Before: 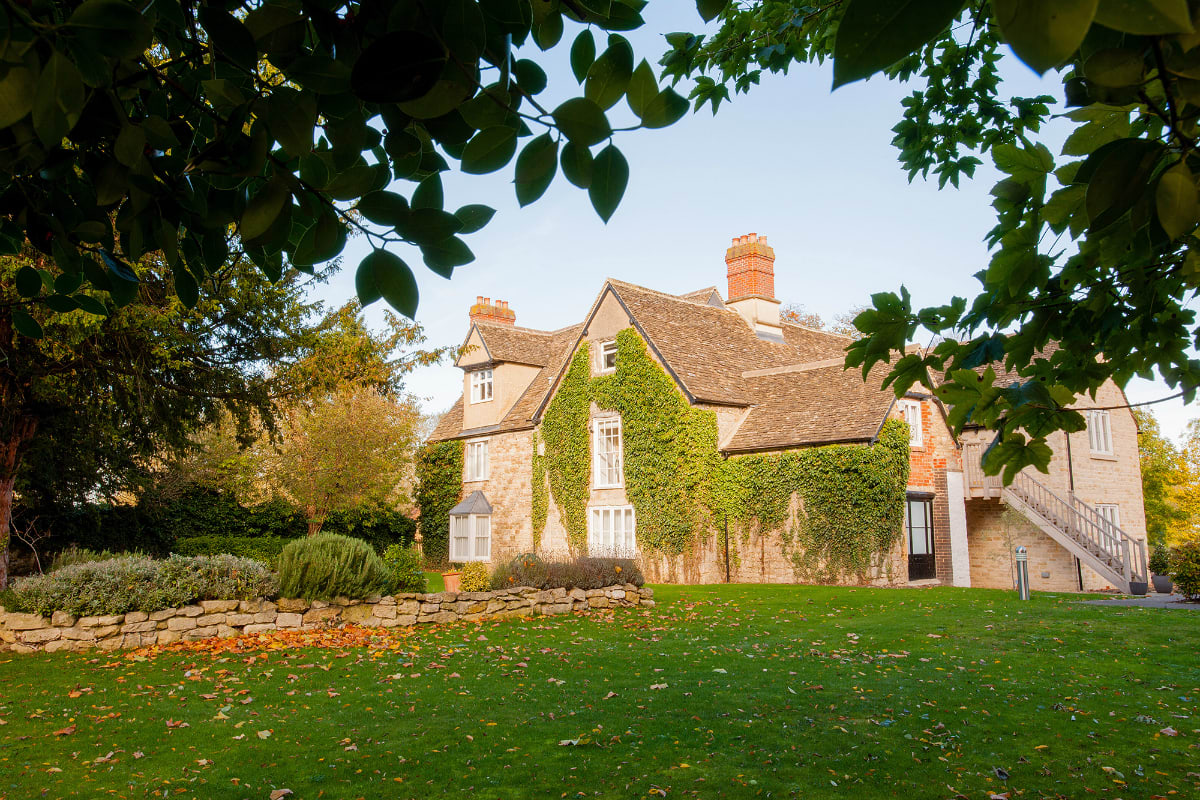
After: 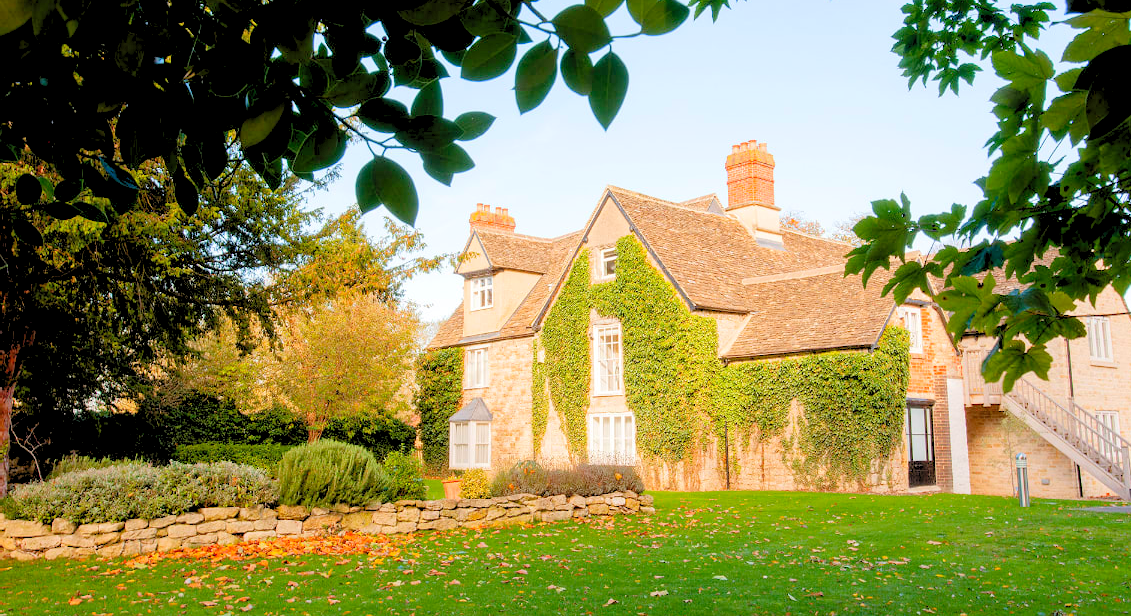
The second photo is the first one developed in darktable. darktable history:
levels: levels [0.072, 0.414, 0.976]
crop and rotate: angle 0.03°, top 11.643%, right 5.651%, bottom 11.189%
